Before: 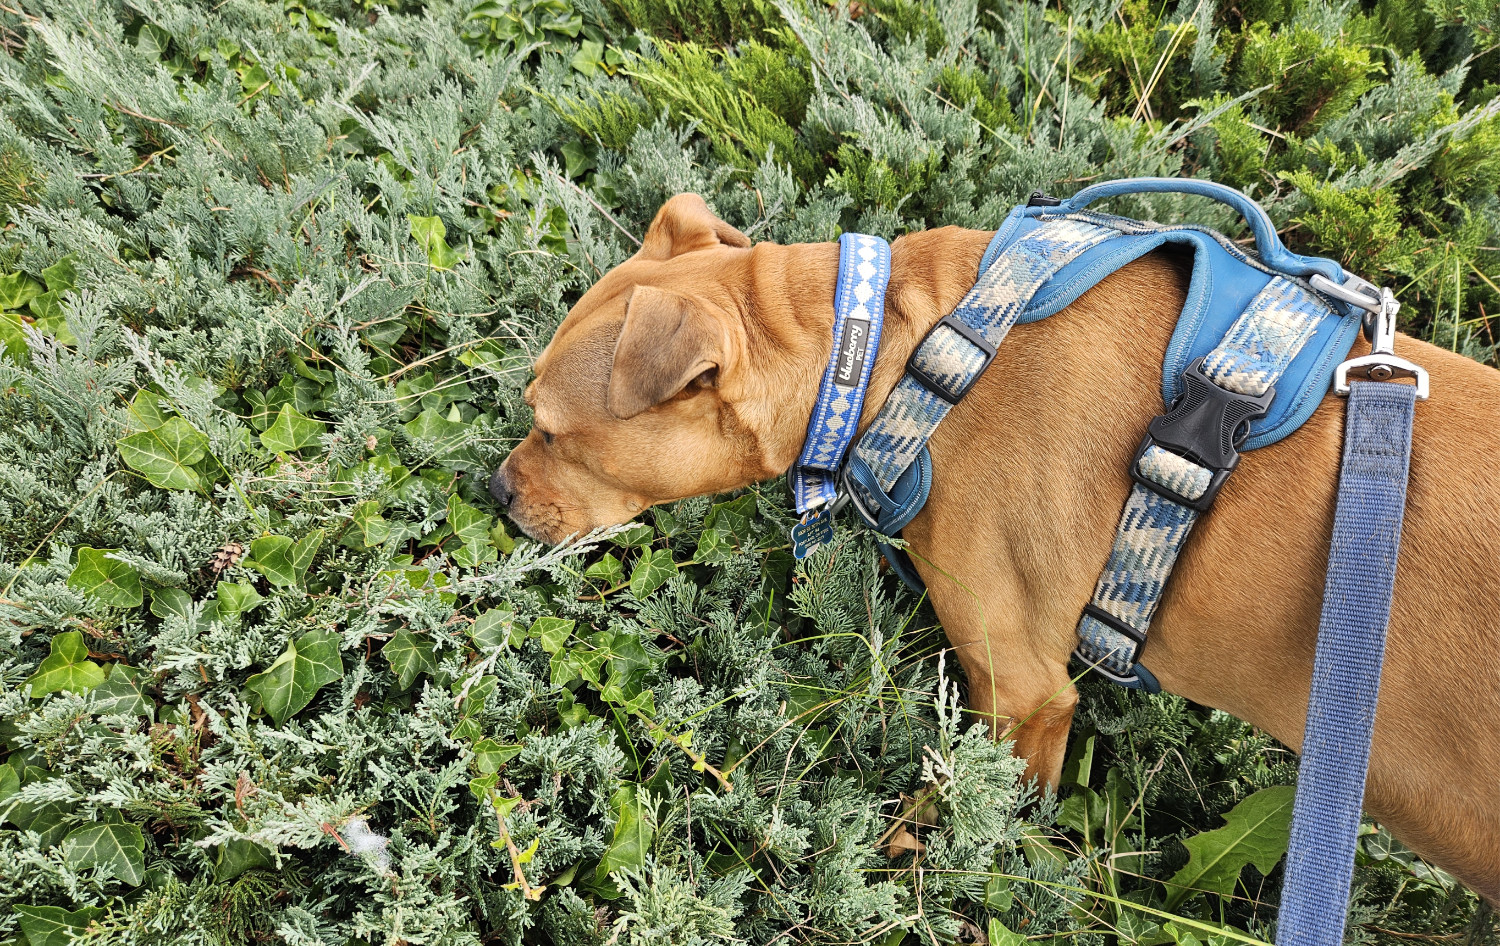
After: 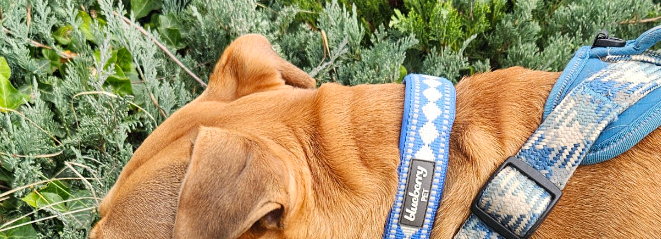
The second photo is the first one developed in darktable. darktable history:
crop: left 29.017%, top 16.822%, right 26.863%, bottom 57.889%
